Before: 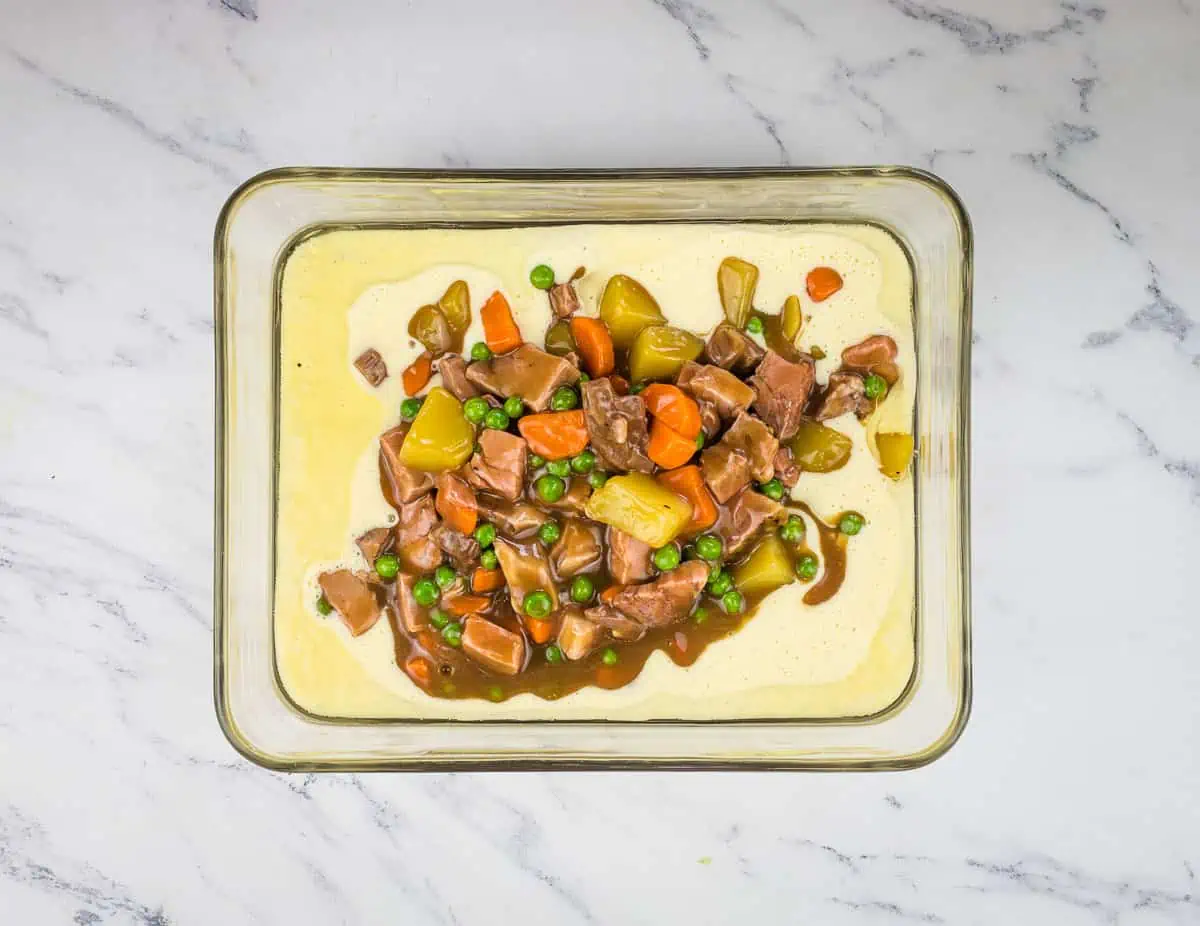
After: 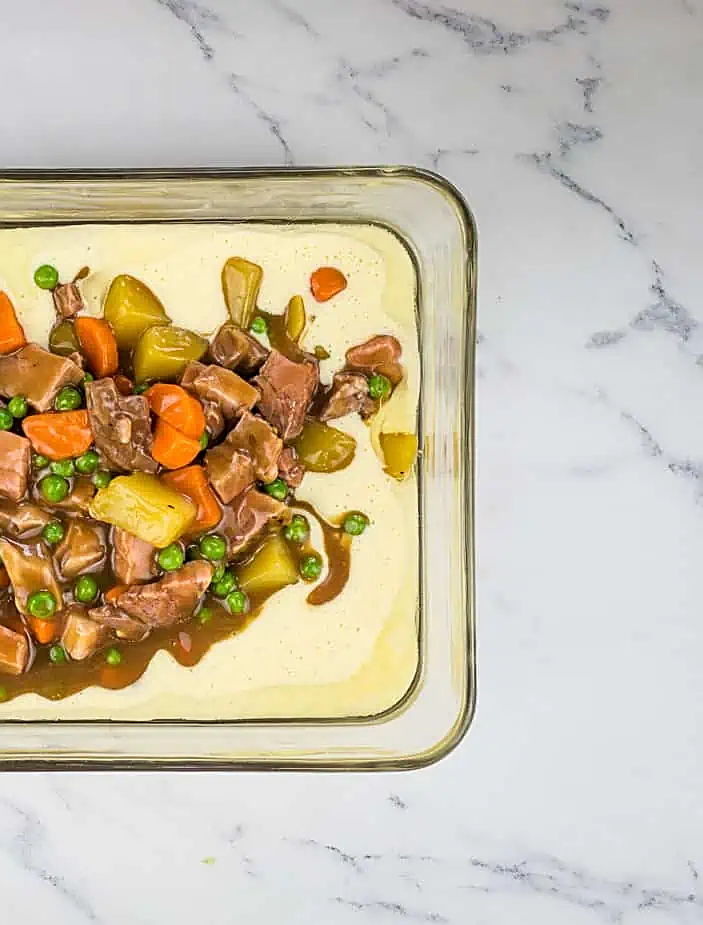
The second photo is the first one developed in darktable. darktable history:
exposure: compensate highlight preservation false
sharpen: on, module defaults
crop: left 41.373%
